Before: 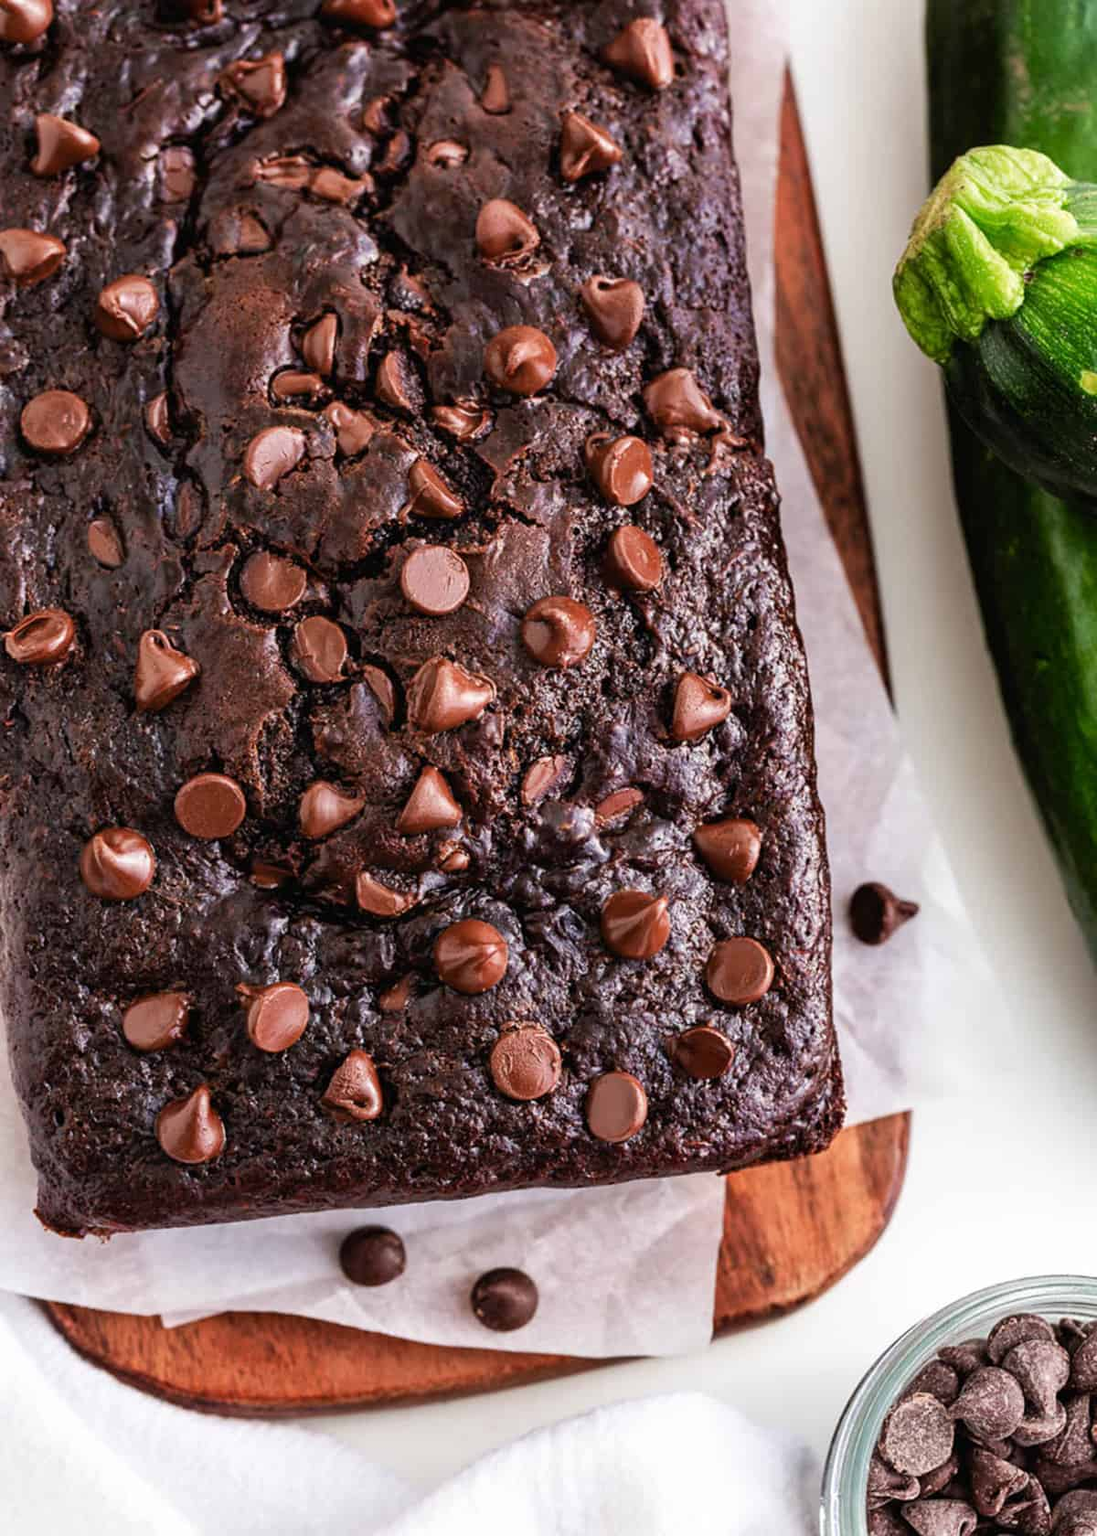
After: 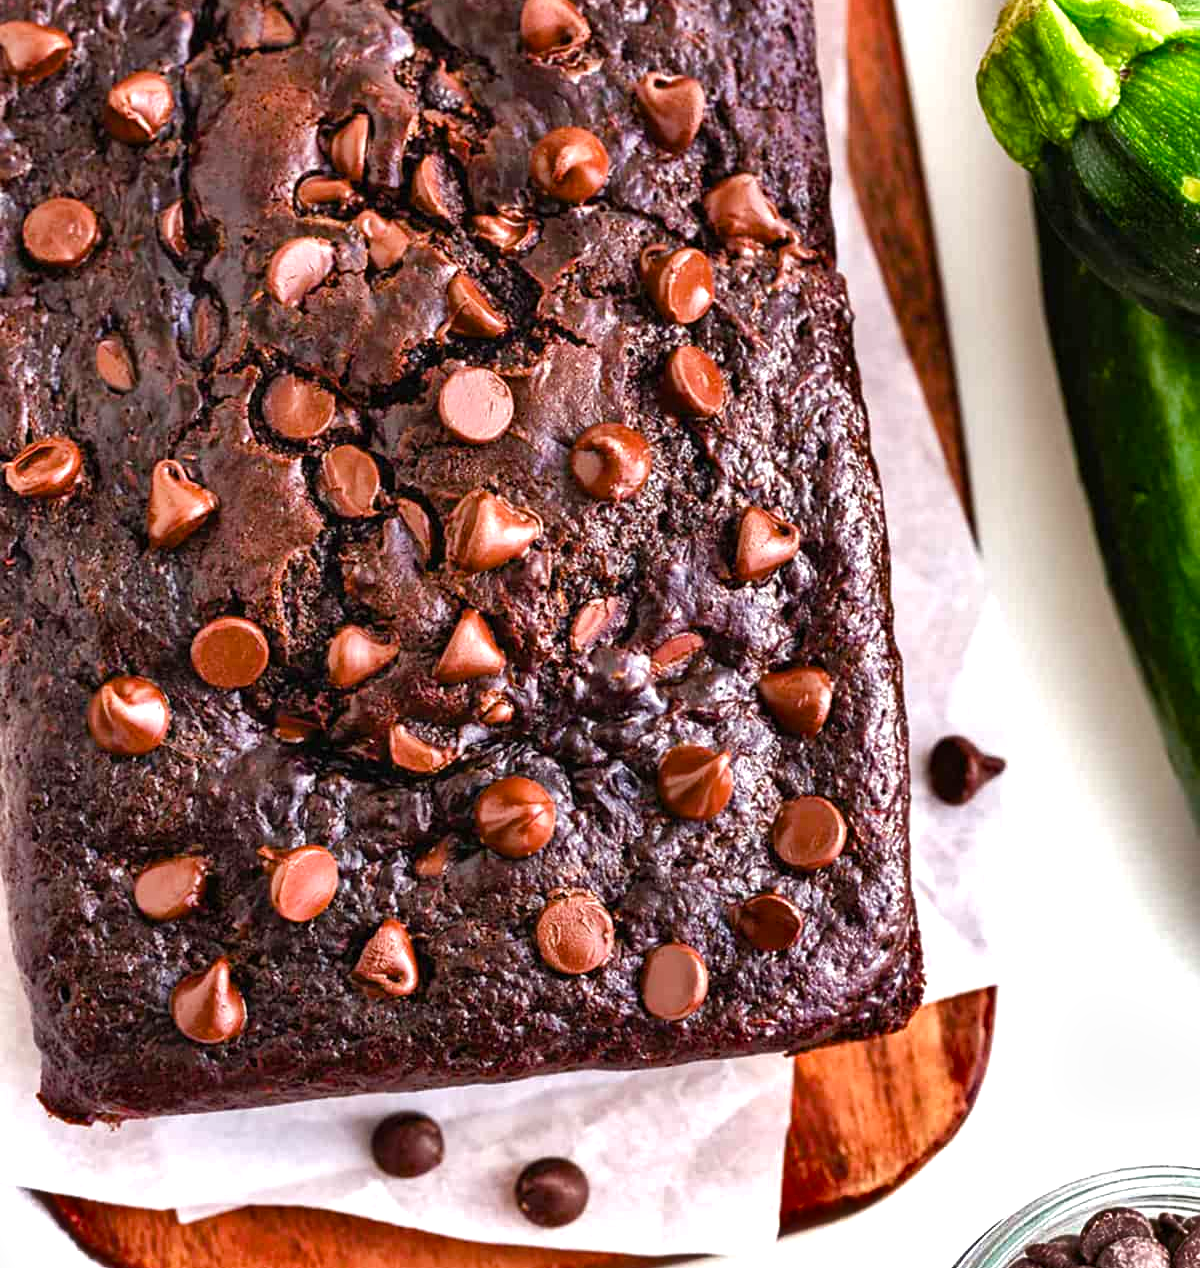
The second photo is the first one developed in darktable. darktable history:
crop: top 13.676%, bottom 10.837%
shadows and highlights: soften with gaussian
color balance rgb: perceptual saturation grading › global saturation 20%, perceptual saturation grading › highlights -25.248%, perceptual saturation grading › shadows 25.047%, perceptual brilliance grading › global brilliance 18.489%, global vibrance 10.755%
